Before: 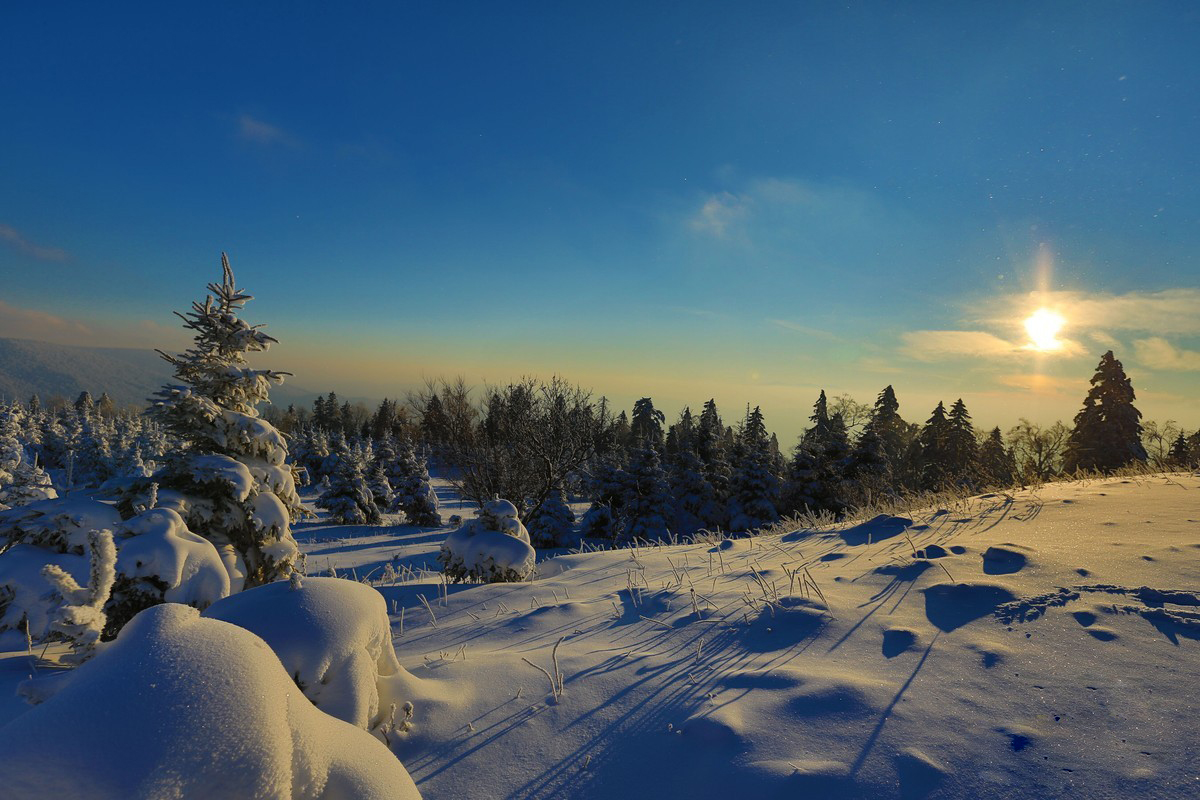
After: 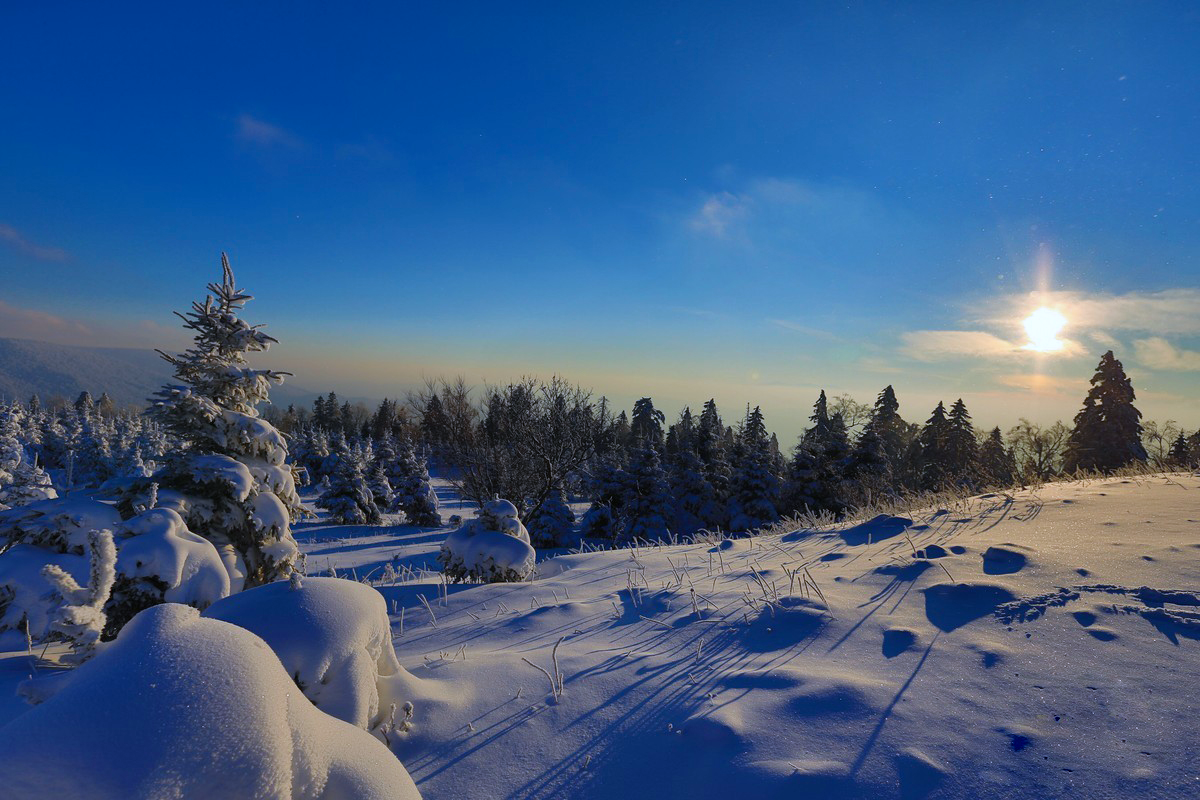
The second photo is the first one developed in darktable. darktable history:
tone equalizer: on, module defaults
color calibration: illuminant as shot in camera, x 0.379, y 0.396, temperature 4138.76 K
